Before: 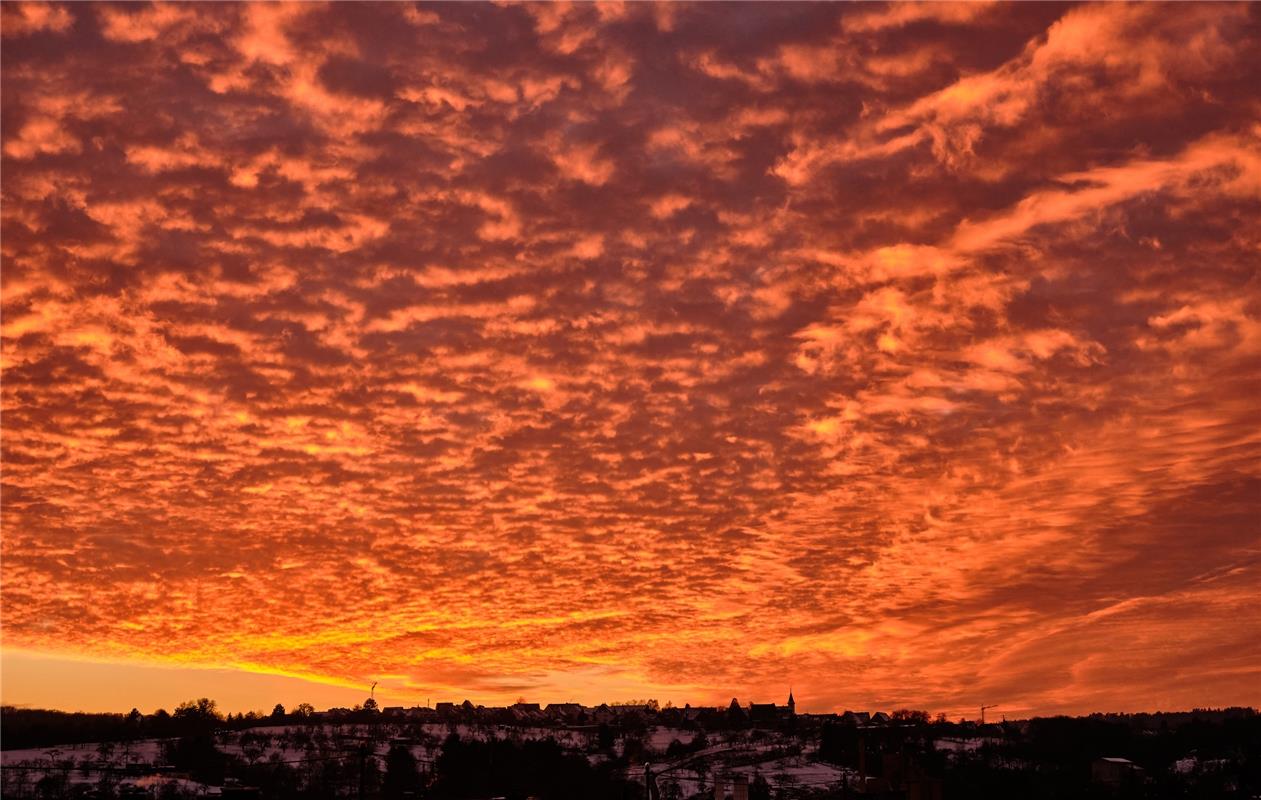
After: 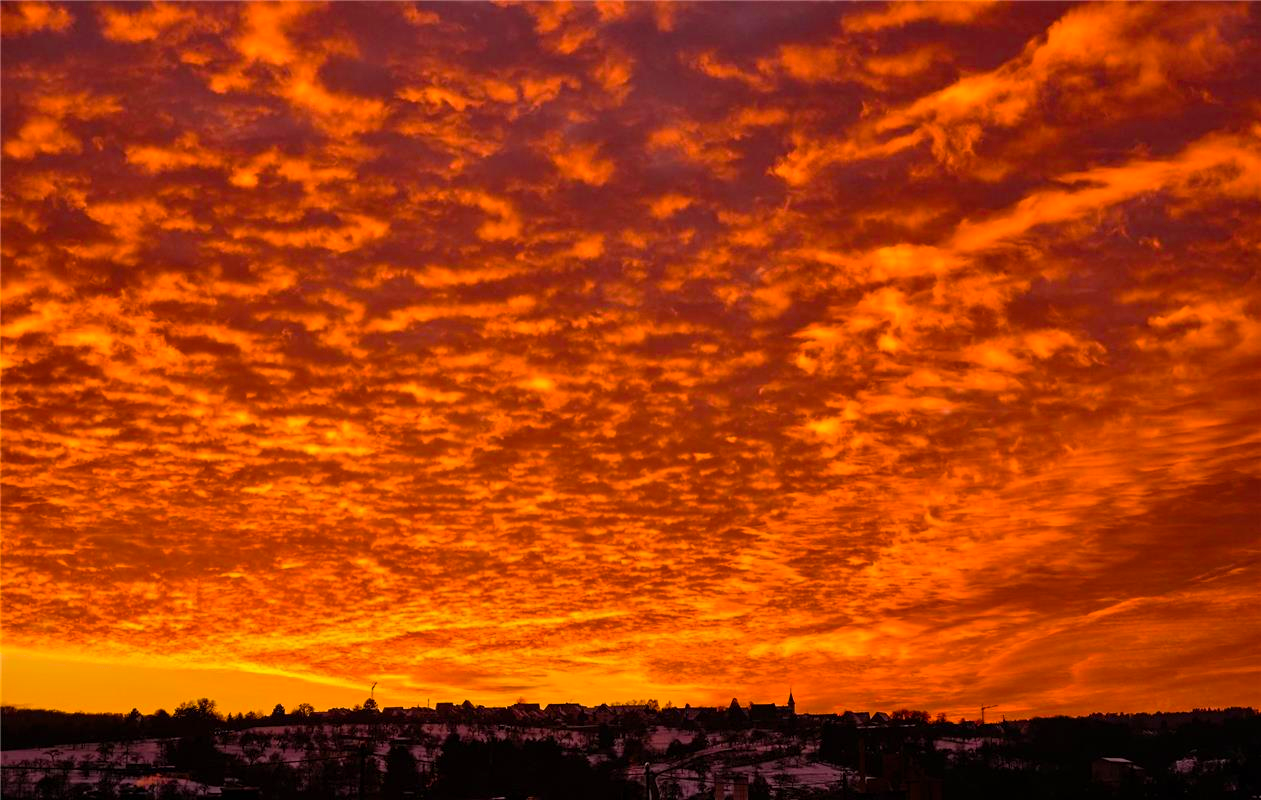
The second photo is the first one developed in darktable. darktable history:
color balance rgb: shadows lift › hue 87.07°, linear chroma grading › global chroma 9.092%, perceptual saturation grading › global saturation 29.39%, global vibrance 20%
